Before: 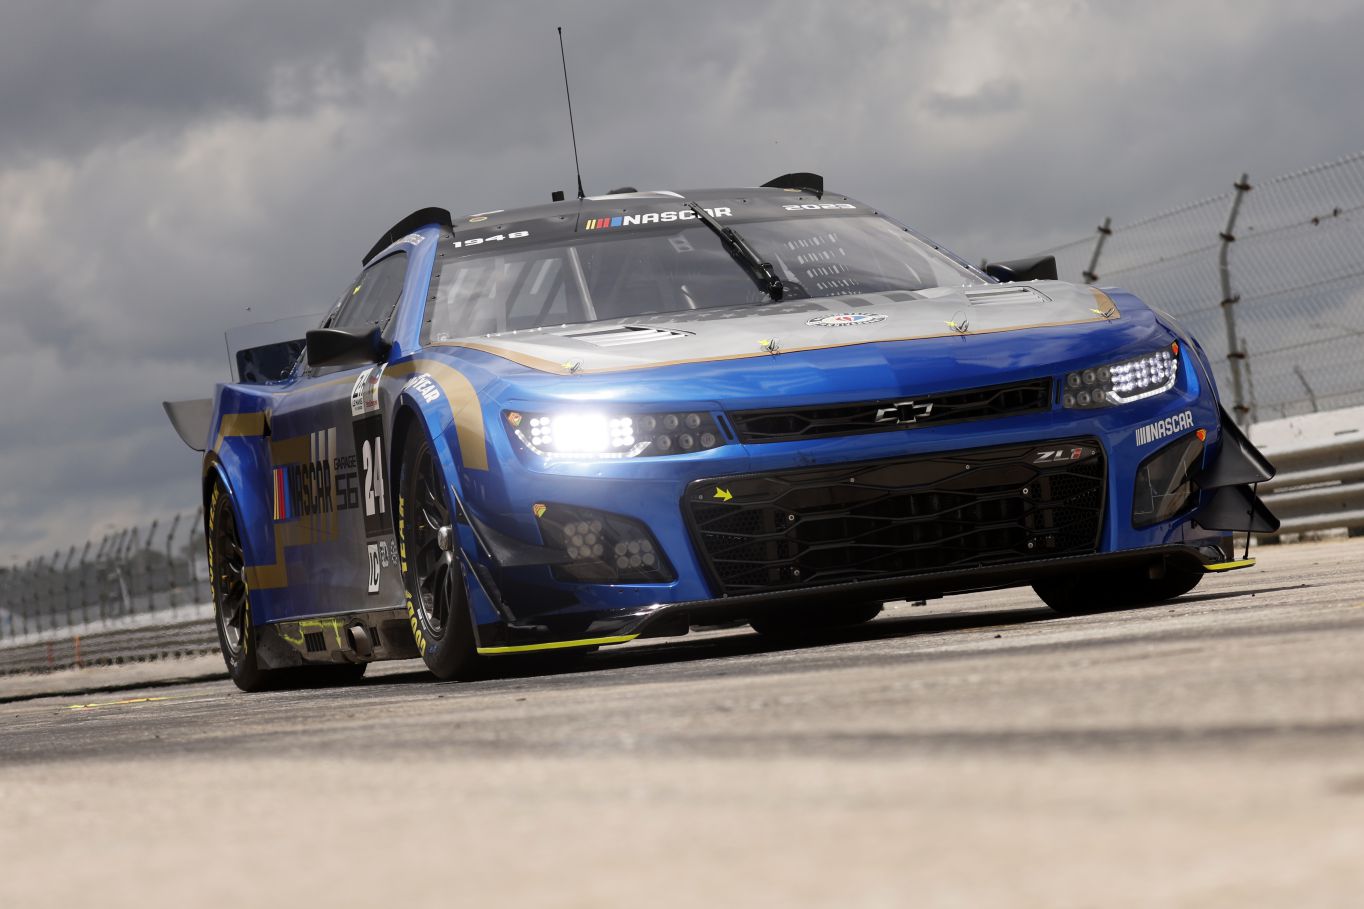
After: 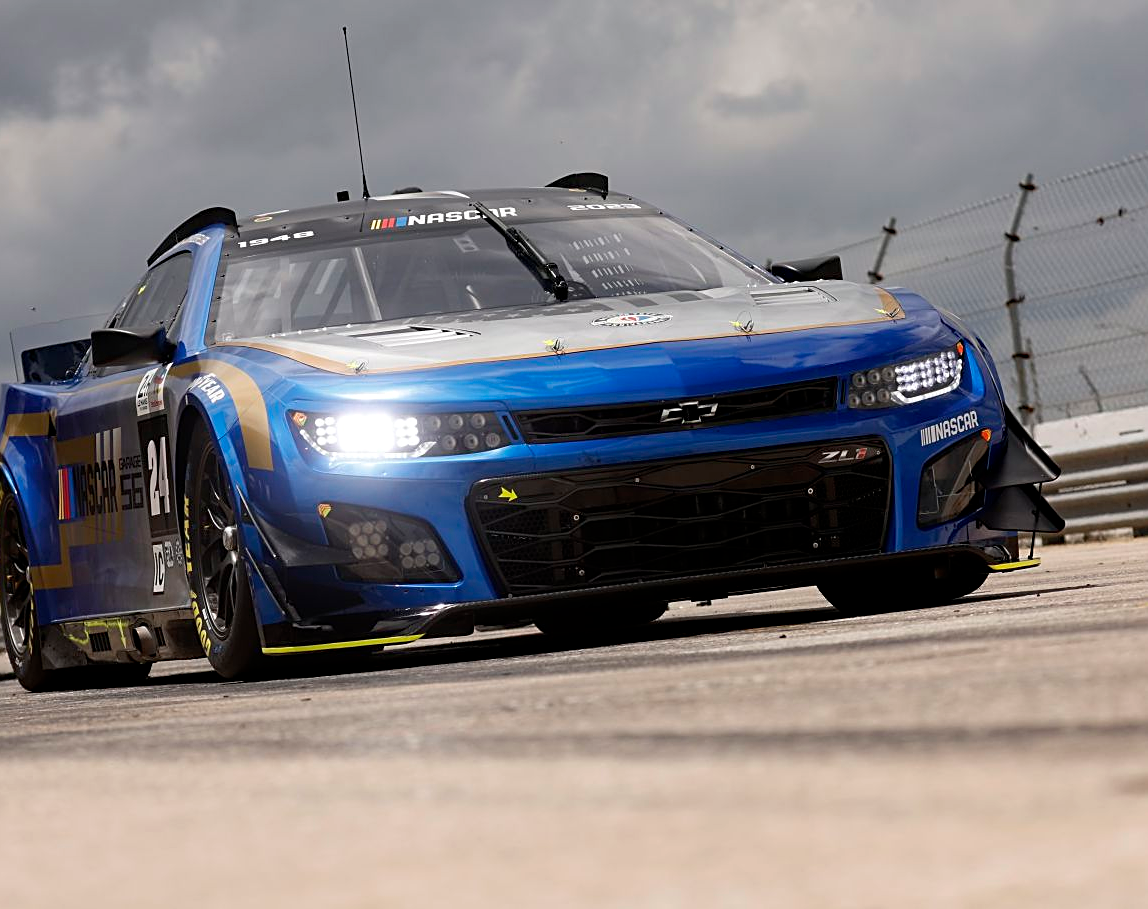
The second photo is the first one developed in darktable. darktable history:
sharpen: on, module defaults
haze removal: strength 0.094, compatibility mode true, adaptive false
crop: left 15.826%
